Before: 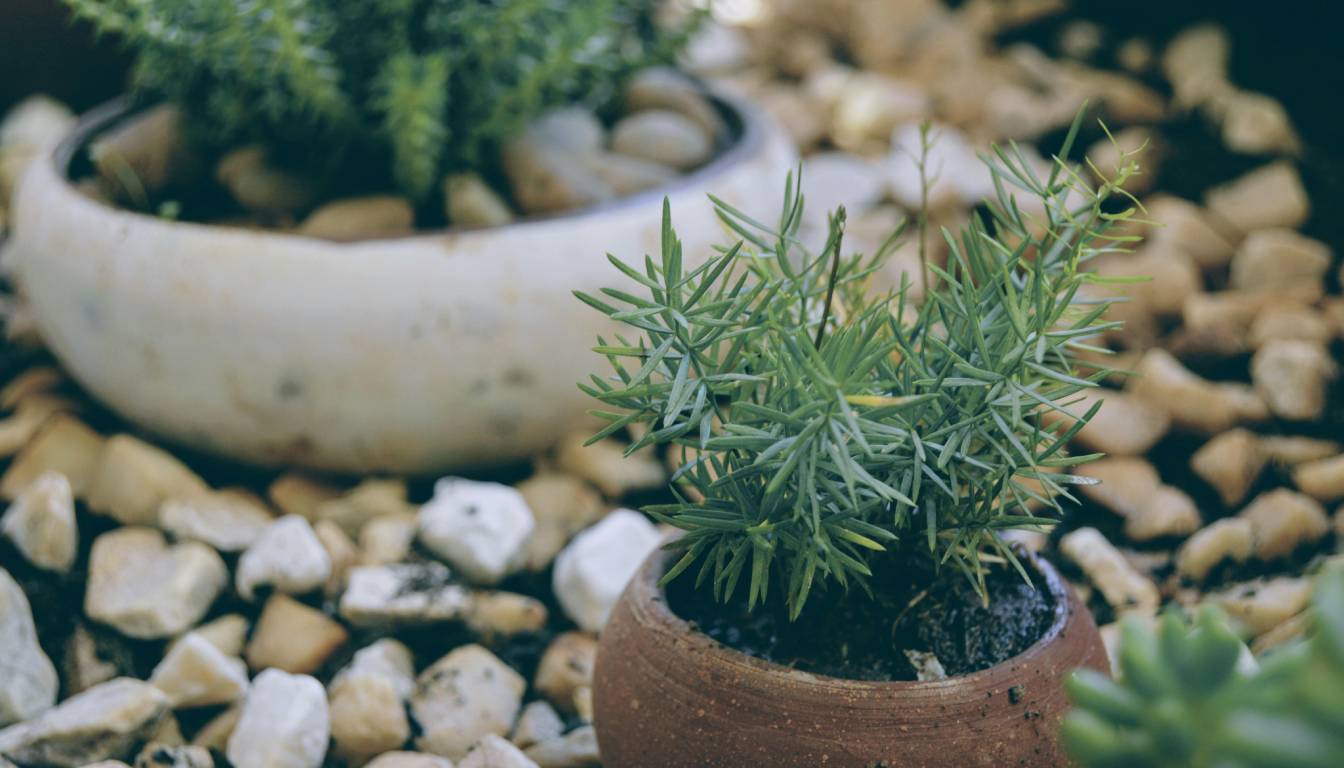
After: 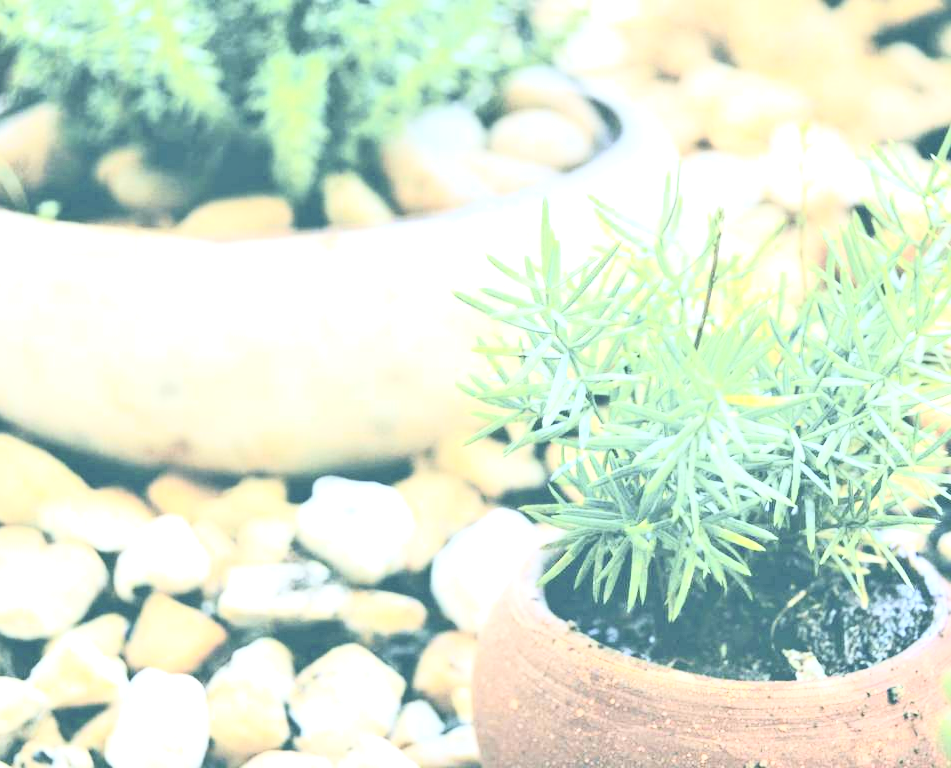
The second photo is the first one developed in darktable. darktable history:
tone equalizer: -8 EV 1 EV, -7 EV 1 EV, -6 EV 1 EV, -5 EV 1 EV, -4 EV 1 EV, -3 EV 0.75 EV, -2 EV 0.5 EV, -1 EV 0.25 EV
contrast brightness saturation: contrast 0.43, brightness 0.56, saturation -0.19
crop and rotate: left 9.061%, right 20.142%
exposure: black level correction 0, exposure 1.9 EV, compensate highlight preservation false
